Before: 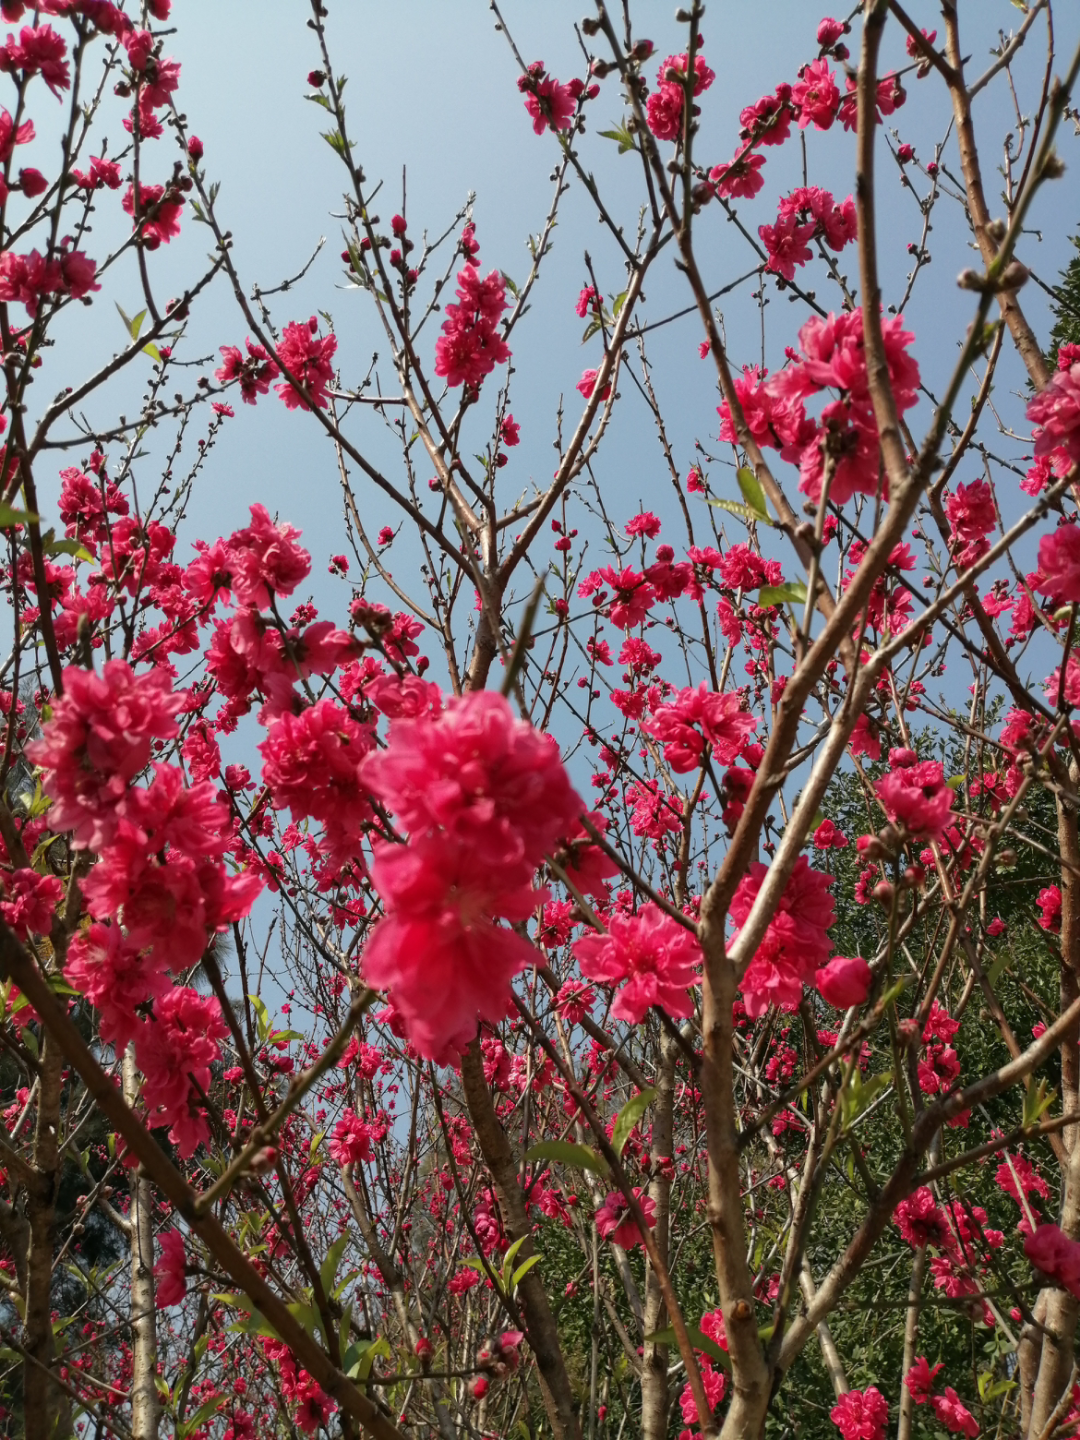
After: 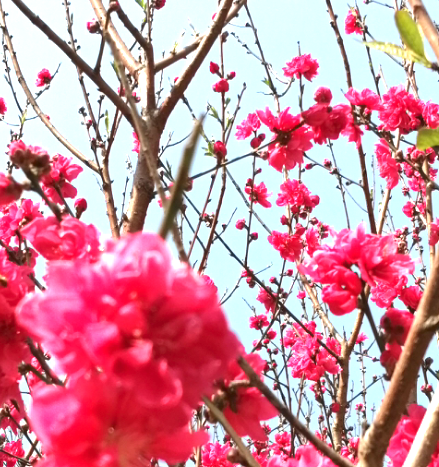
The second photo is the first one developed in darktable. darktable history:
crop: left 31.757%, top 31.849%, right 27.587%, bottom 35.667%
exposure: black level correction 0, exposure 1.442 EV, compensate exposure bias true, compensate highlight preservation false
